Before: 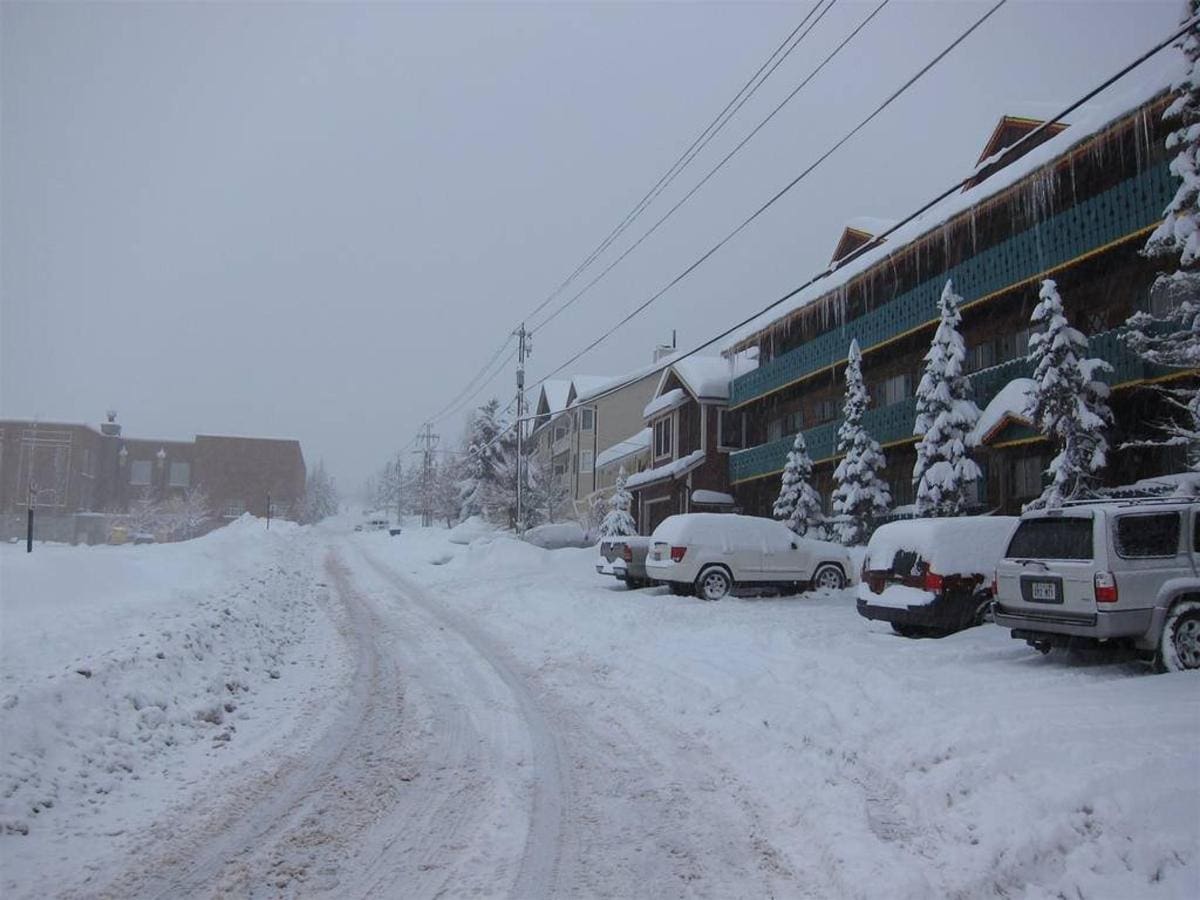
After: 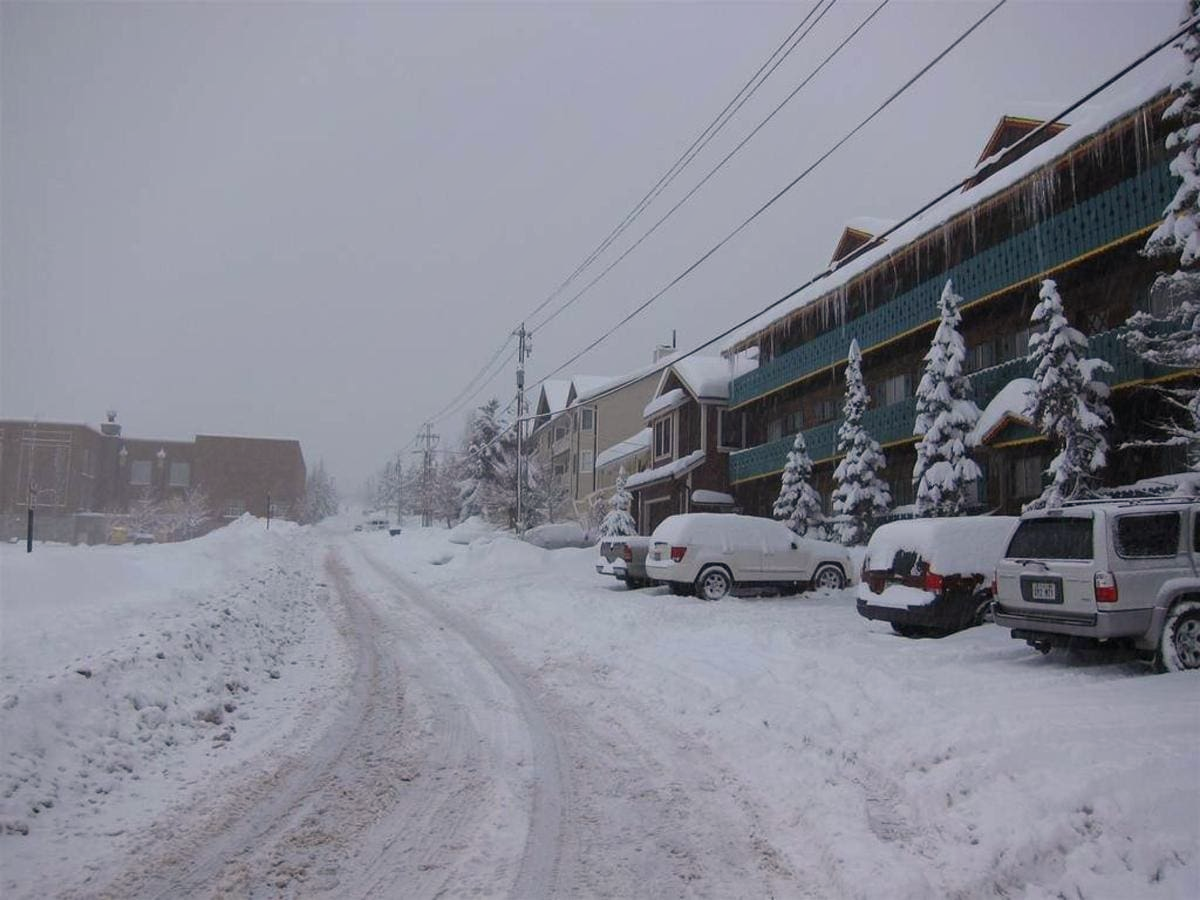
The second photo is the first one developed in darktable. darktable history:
color correction: highlights a* 3.59, highlights b* 5.13
shadows and highlights: radius 336.95, shadows 28.22, soften with gaussian
